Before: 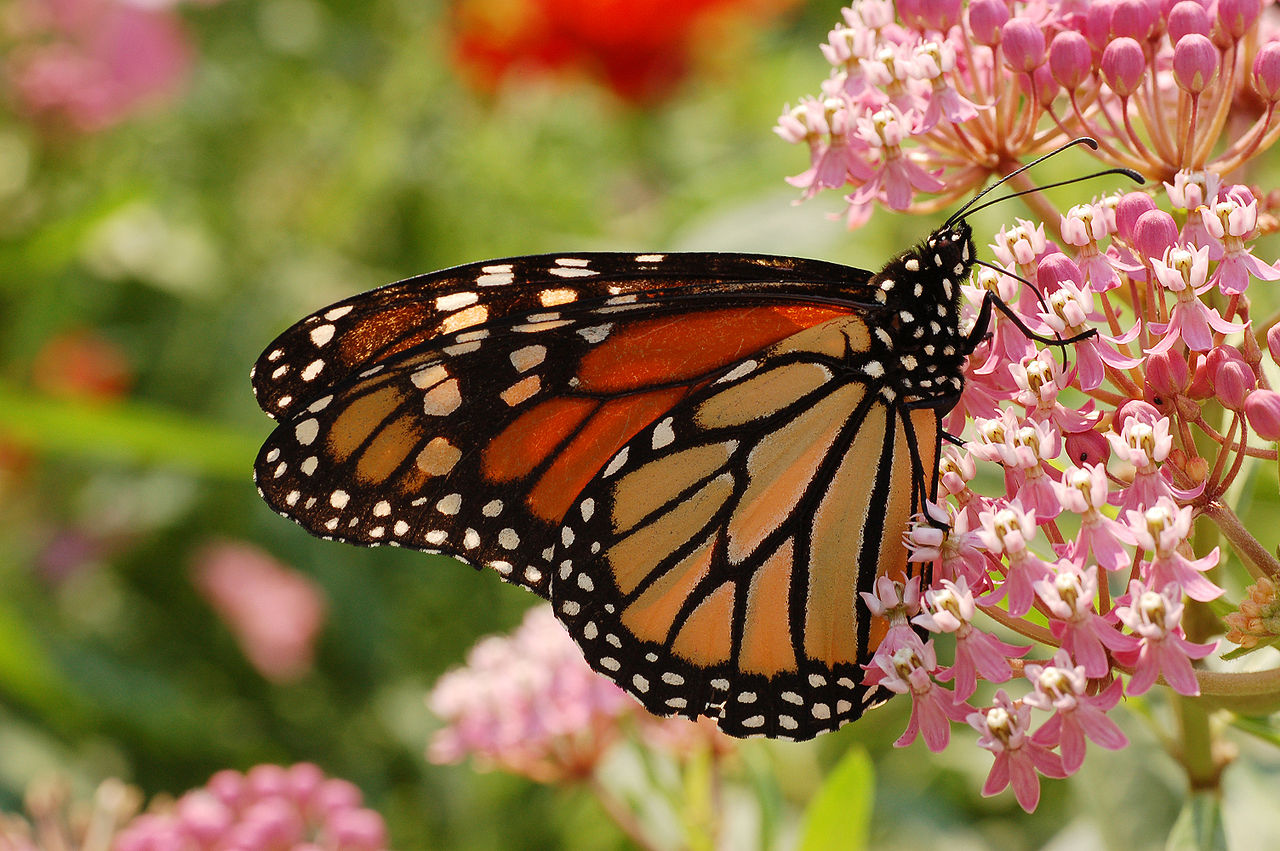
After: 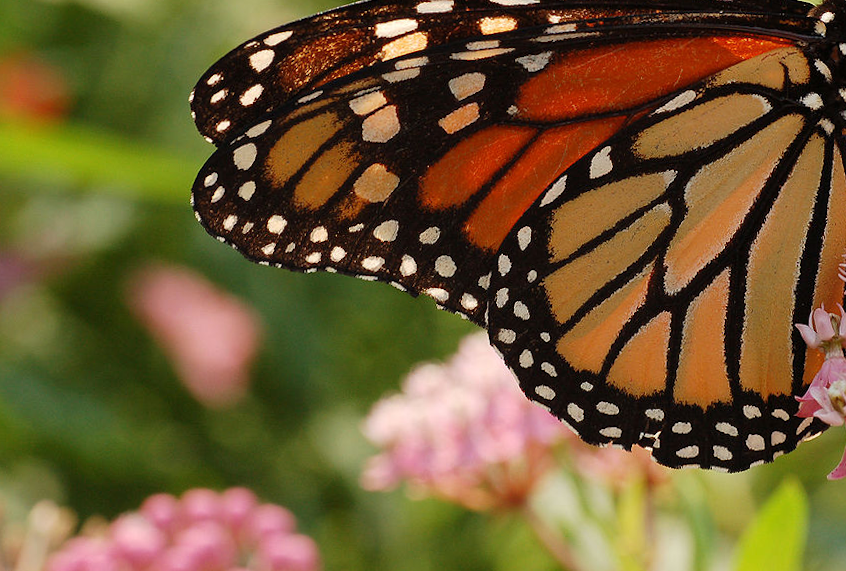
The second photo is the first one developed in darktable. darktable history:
crop and rotate: angle -0.725°, left 4.022%, top 31.535%, right 28.618%
